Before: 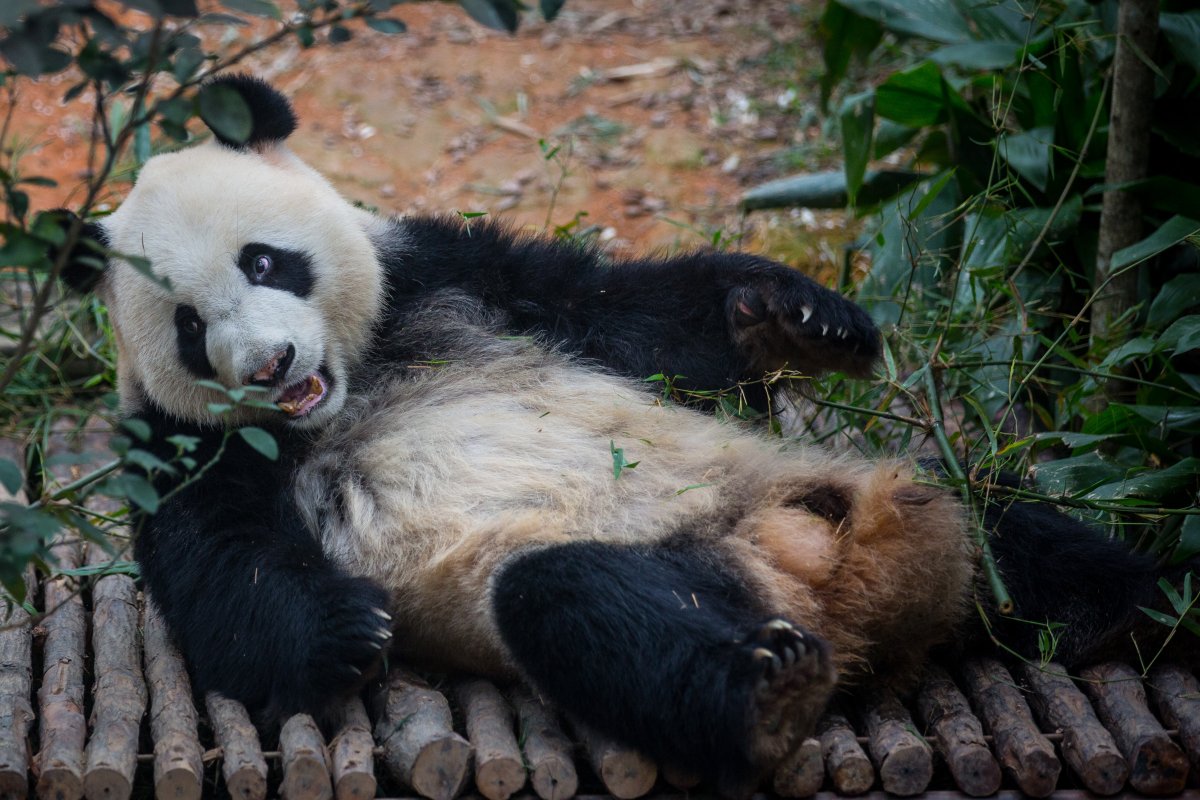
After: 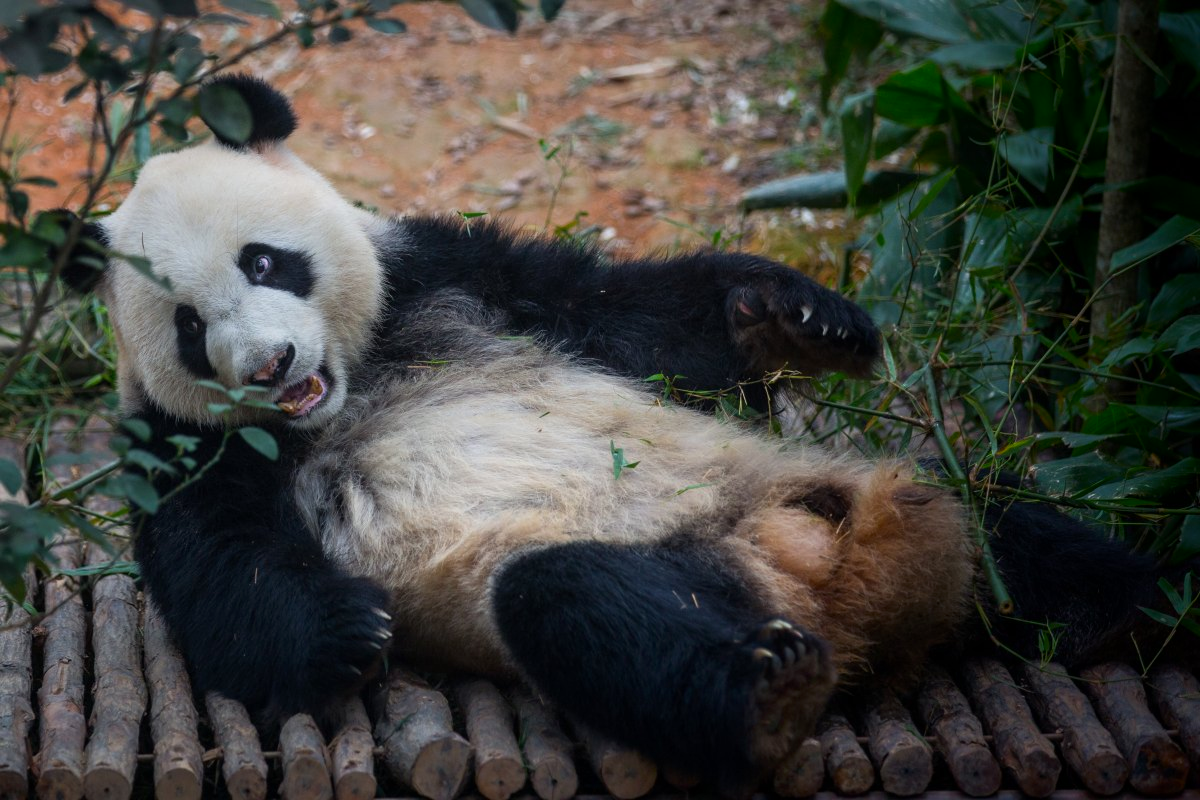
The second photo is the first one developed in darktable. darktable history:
shadows and highlights: shadows -39.04, highlights 63.71, soften with gaussian
